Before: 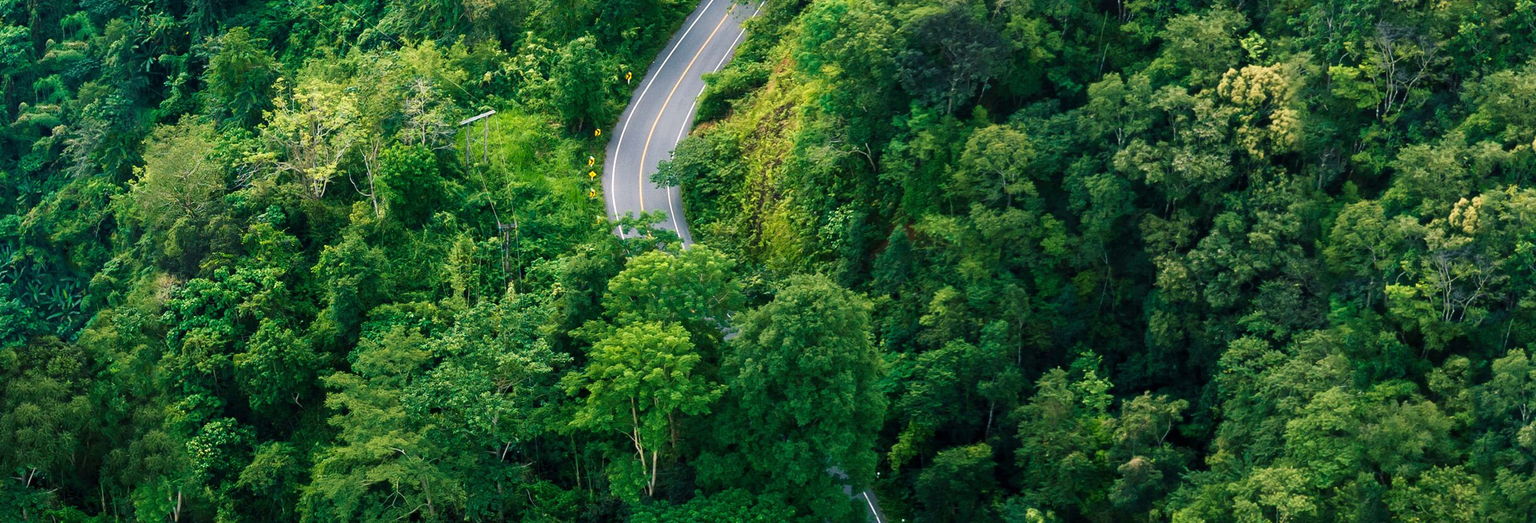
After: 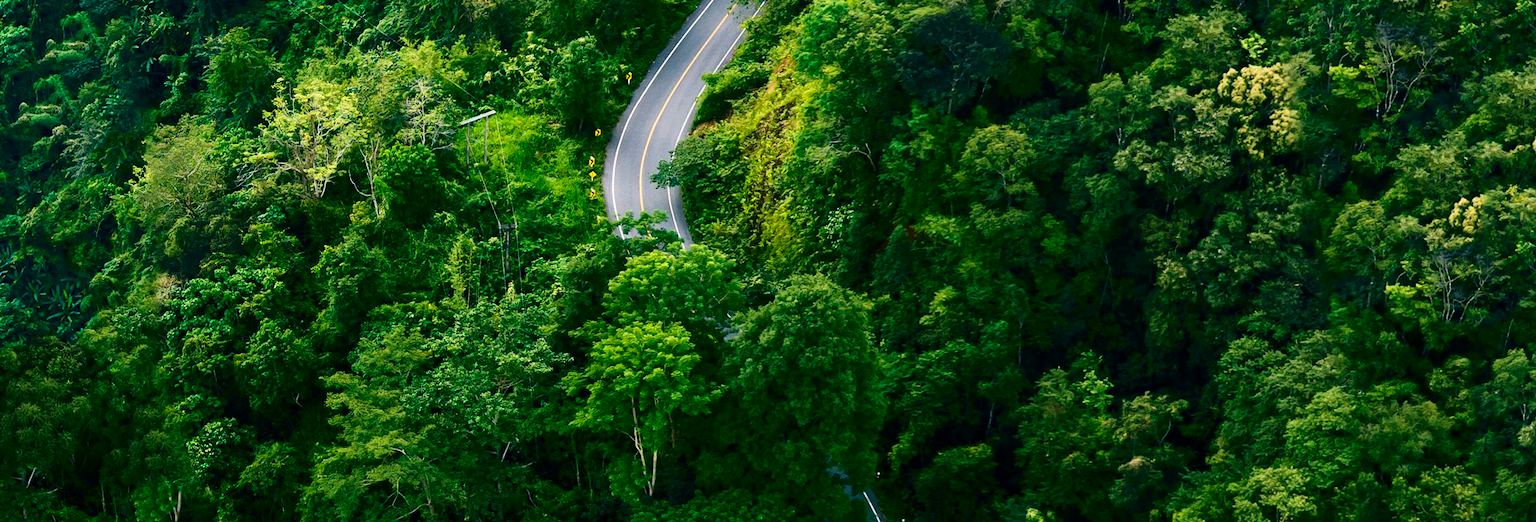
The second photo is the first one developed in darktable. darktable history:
contrast brightness saturation: contrast 0.193, brightness -0.11, saturation 0.206
